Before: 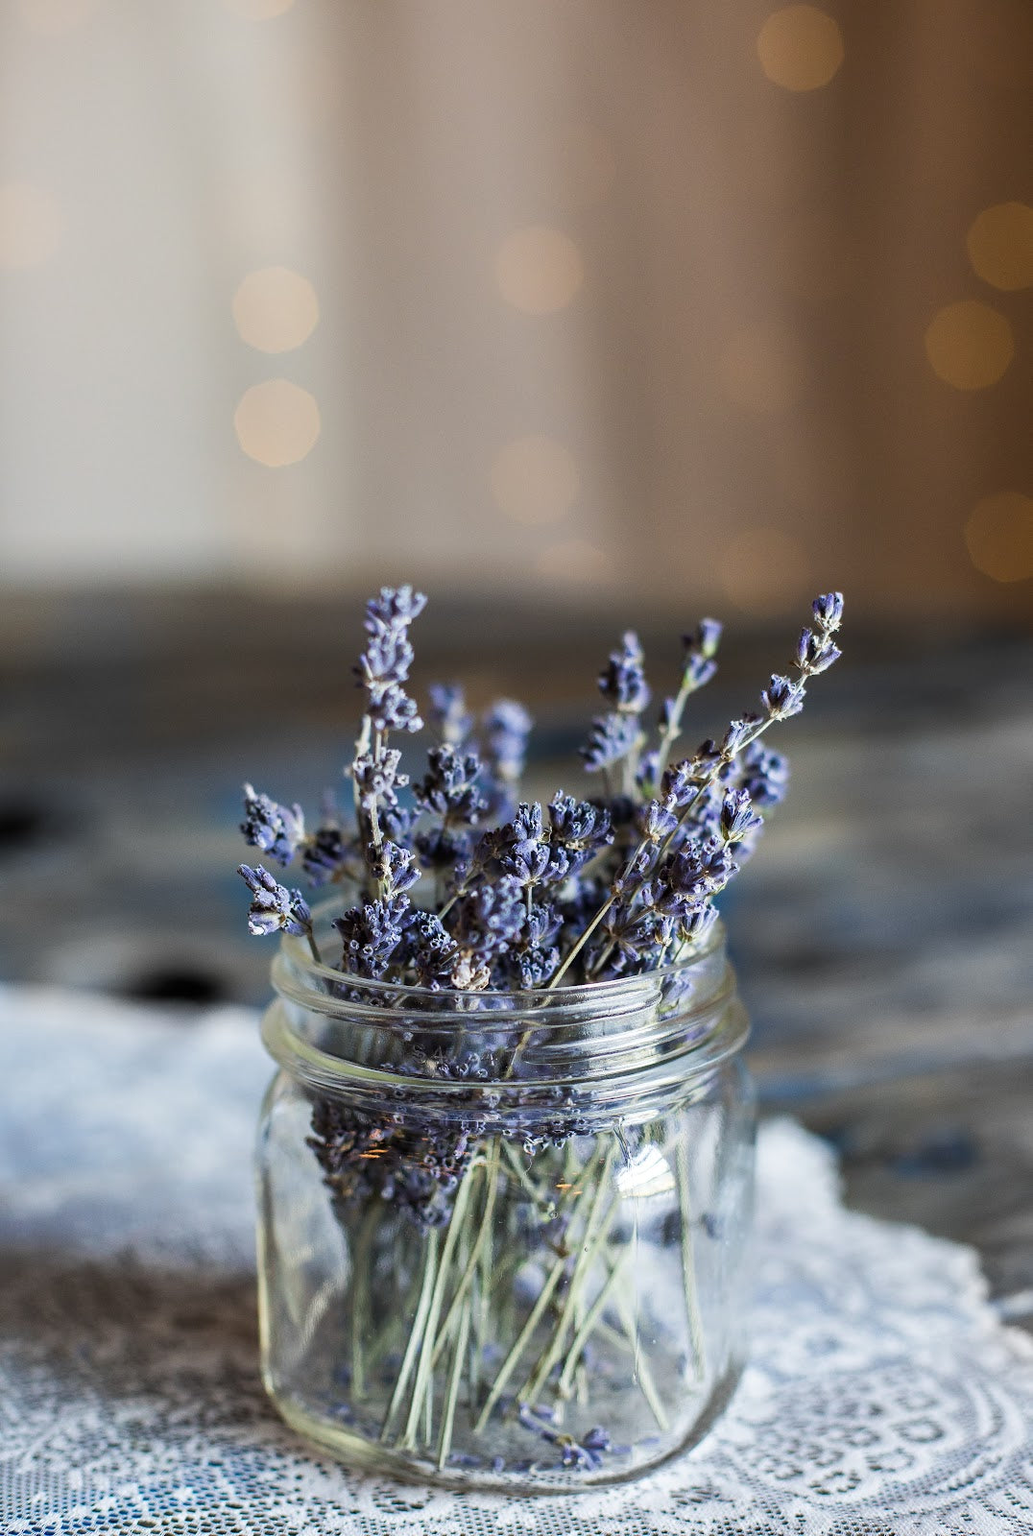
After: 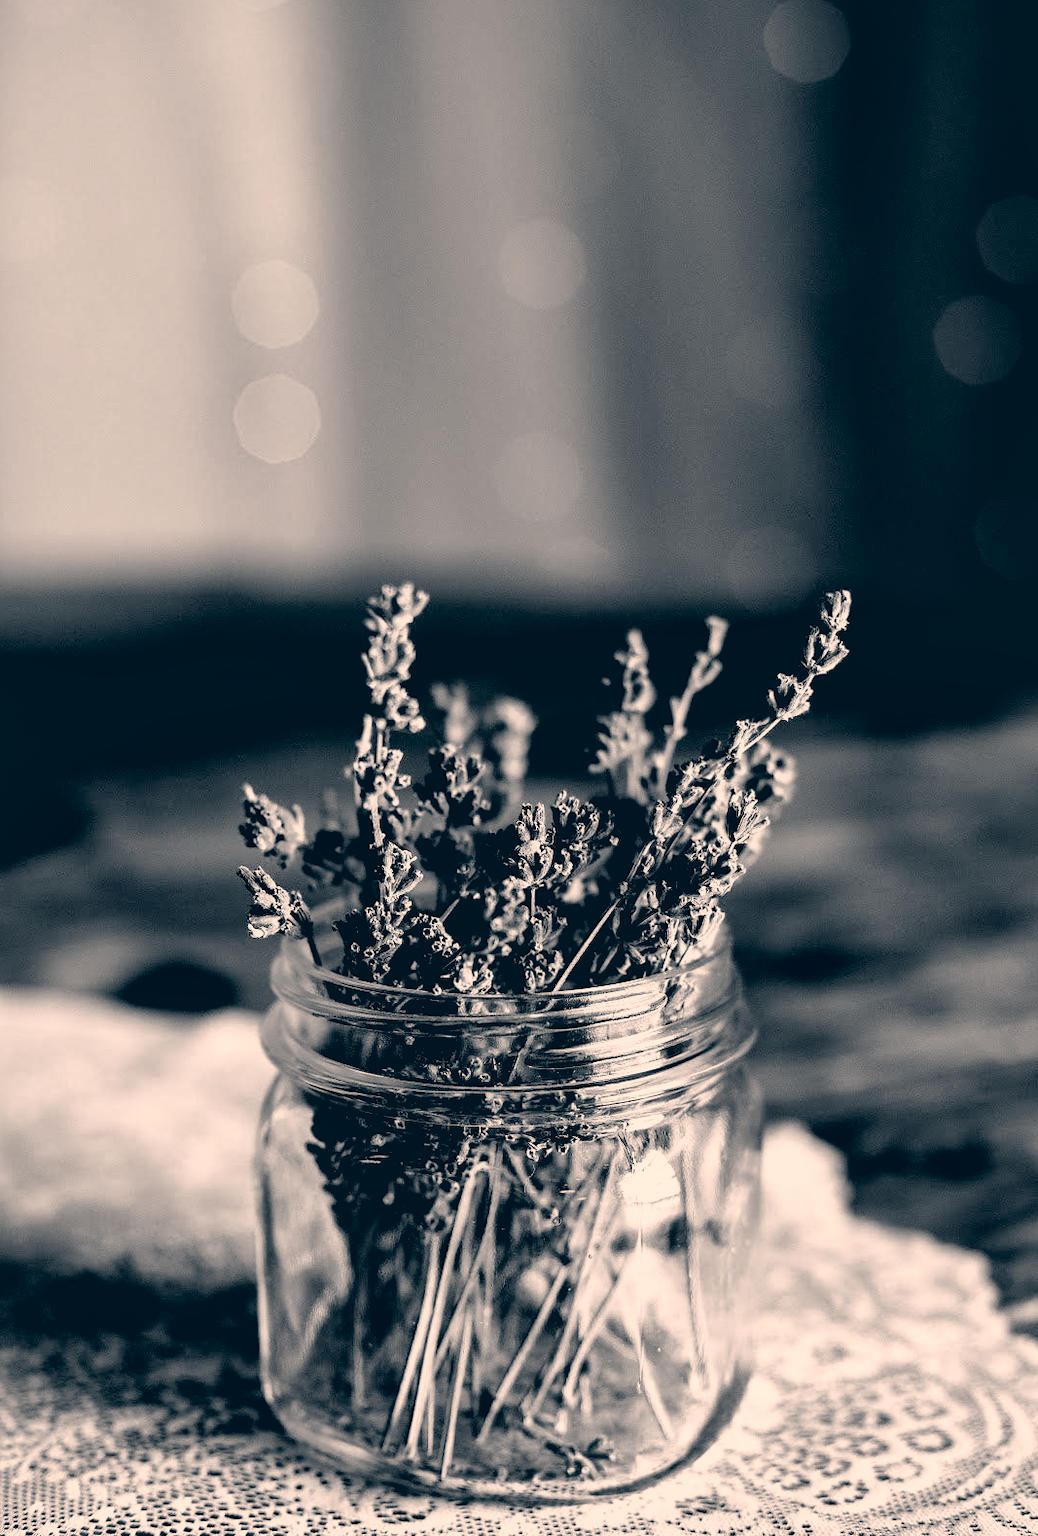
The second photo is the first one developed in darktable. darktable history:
crop: left 0.444%, top 0.636%, right 0.25%, bottom 0.66%
contrast brightness saturation: contrast -0.114
filmic rgb: black relative exposure -8.26 EV, white relative exposure 2.2 EV, threshold 5.94 EV, target white luminance 99.869%, hardness 7.06, latitude 74.74%, contrast 1.319, highlights saturation mix -2.23%, shadows ↔ highlights balance 30.55%, add noise in highlights 0.002, preserve chrominance no, color science v4 (2020), enable highlight reconstruction true
color correction: highlights a* 10.29, highlights b* 14.42, shadows a* -9.76, shadows b* -14.89
color balance rgb: perceptual saturation grading › global saturation 44.67%, perceptual saturation grading › highlights -50.406%, perceptual saturation grading › shadows 30.616%
local contrast: mode bilateral grid, contrast 20, coarseness 50, detail 132%, midtone range 0.2
exposure: black level correction 0.048, exposure 0.013 EV, compensate exposure bias true, compensate highlight preservation false
color calibration: output gray [0.18, 0.41, 0.41, 0], gray › normalize channels true, illuminant as shot in camera, x 0.358, y 0.373, temperature 4628.91 K, gamut compression 0.022
